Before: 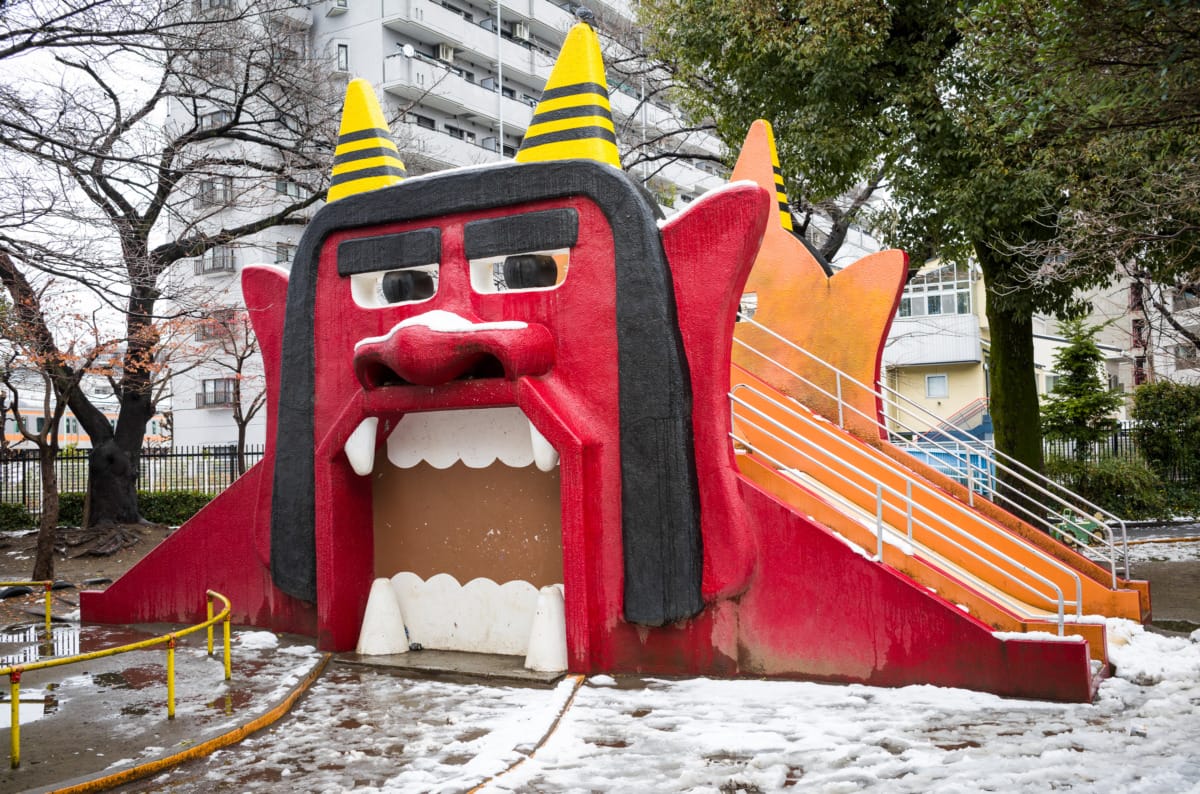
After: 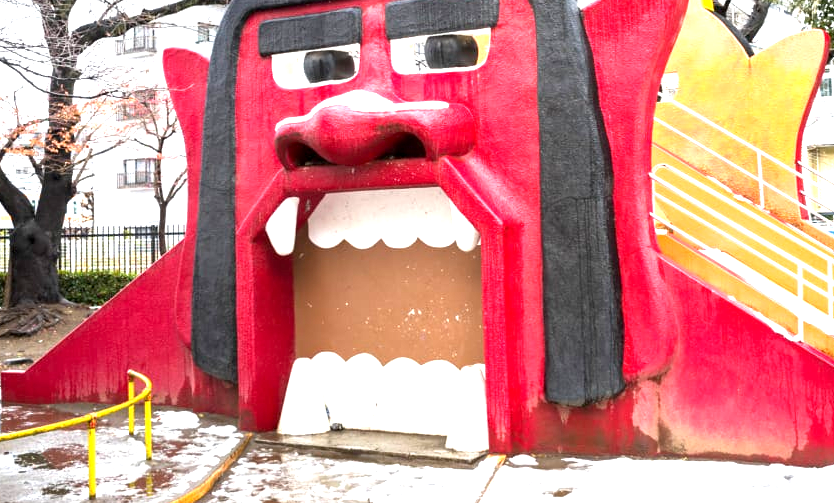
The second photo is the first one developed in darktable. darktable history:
exposure: black level correction 0.001, exposure 1.399 EV, compensate highlight preservation false
crop: left 6.64%, top 27.72%, right 23.835%, bottom 8.893%
